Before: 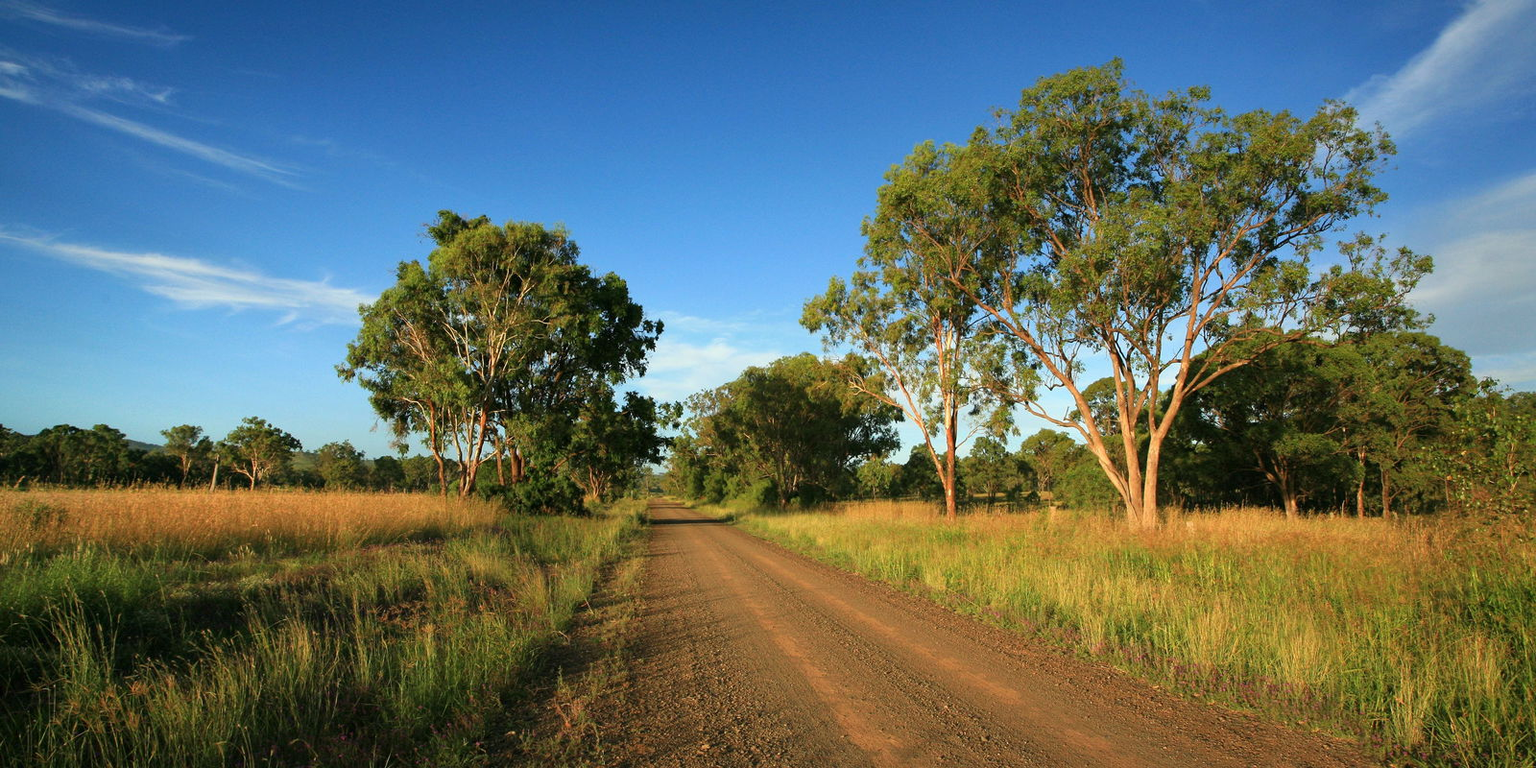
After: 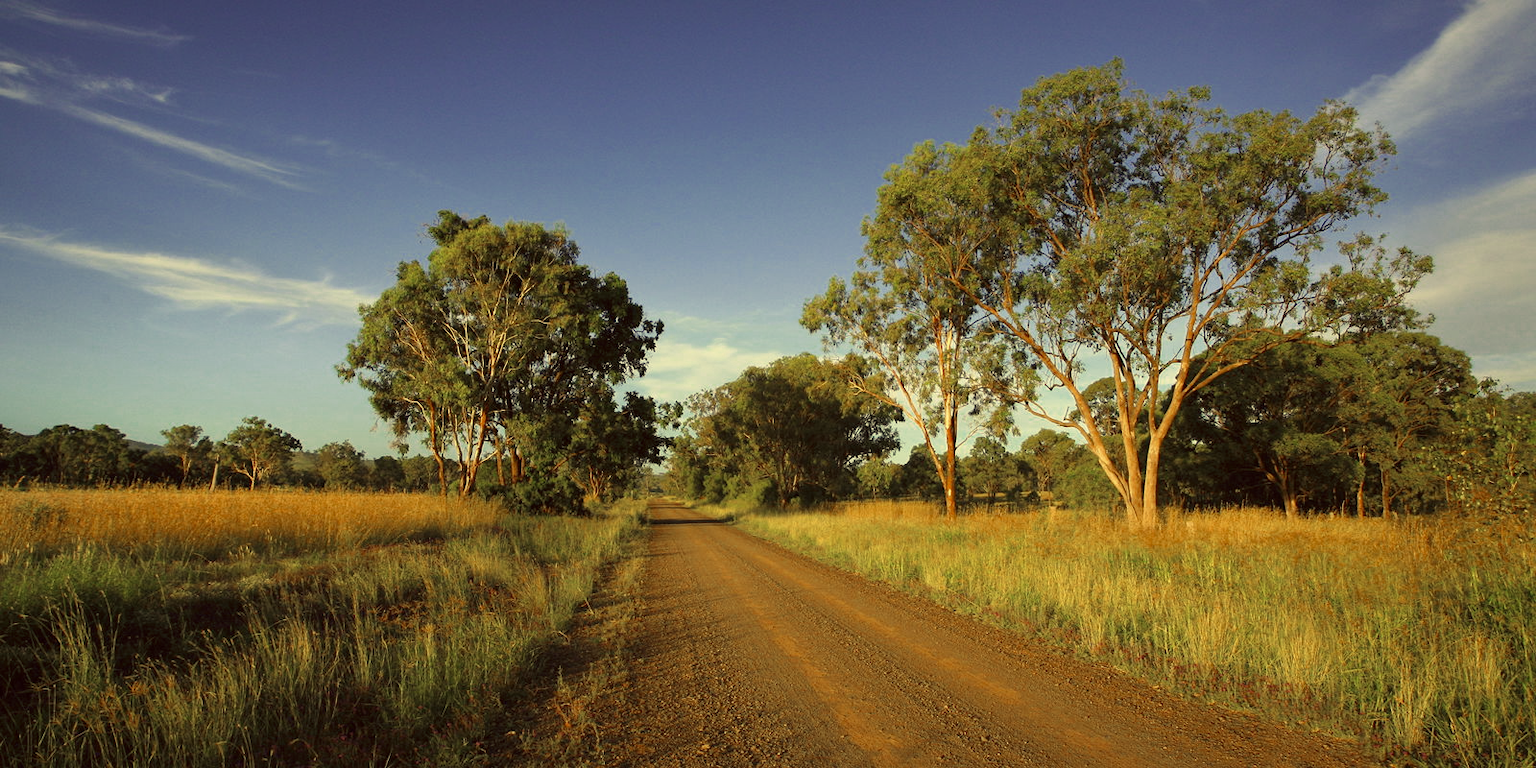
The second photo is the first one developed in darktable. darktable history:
color correction: highlights a* -0.482, highlights b* 40, shadows a* 9.8, shadows b* -0.161
color zones: curves: ch0 [(0, 0.5) (0.125, 0.4) (0.25, 0.5) (0.375, 0.4) (0.5, 0.4) (0.625, 0.35) (0.75, 0.35) (0.875, 0.5)]; ch1 [(0, 0.35) (0.125, 0.45) (0.25, 0.35) (0.375, 0.35) (0.5, 0.35) (0.625, 0.35) (0.75, 0.45) (0.875, 0.35)]; ch2 [(0, 0.6) (0.125, 0.5) (0.25, 0.5) (0.375, 0.6) (0.5, 0.6) (0.625, 0.5) (0.75, 0.5) (0.875, 0.5)]
